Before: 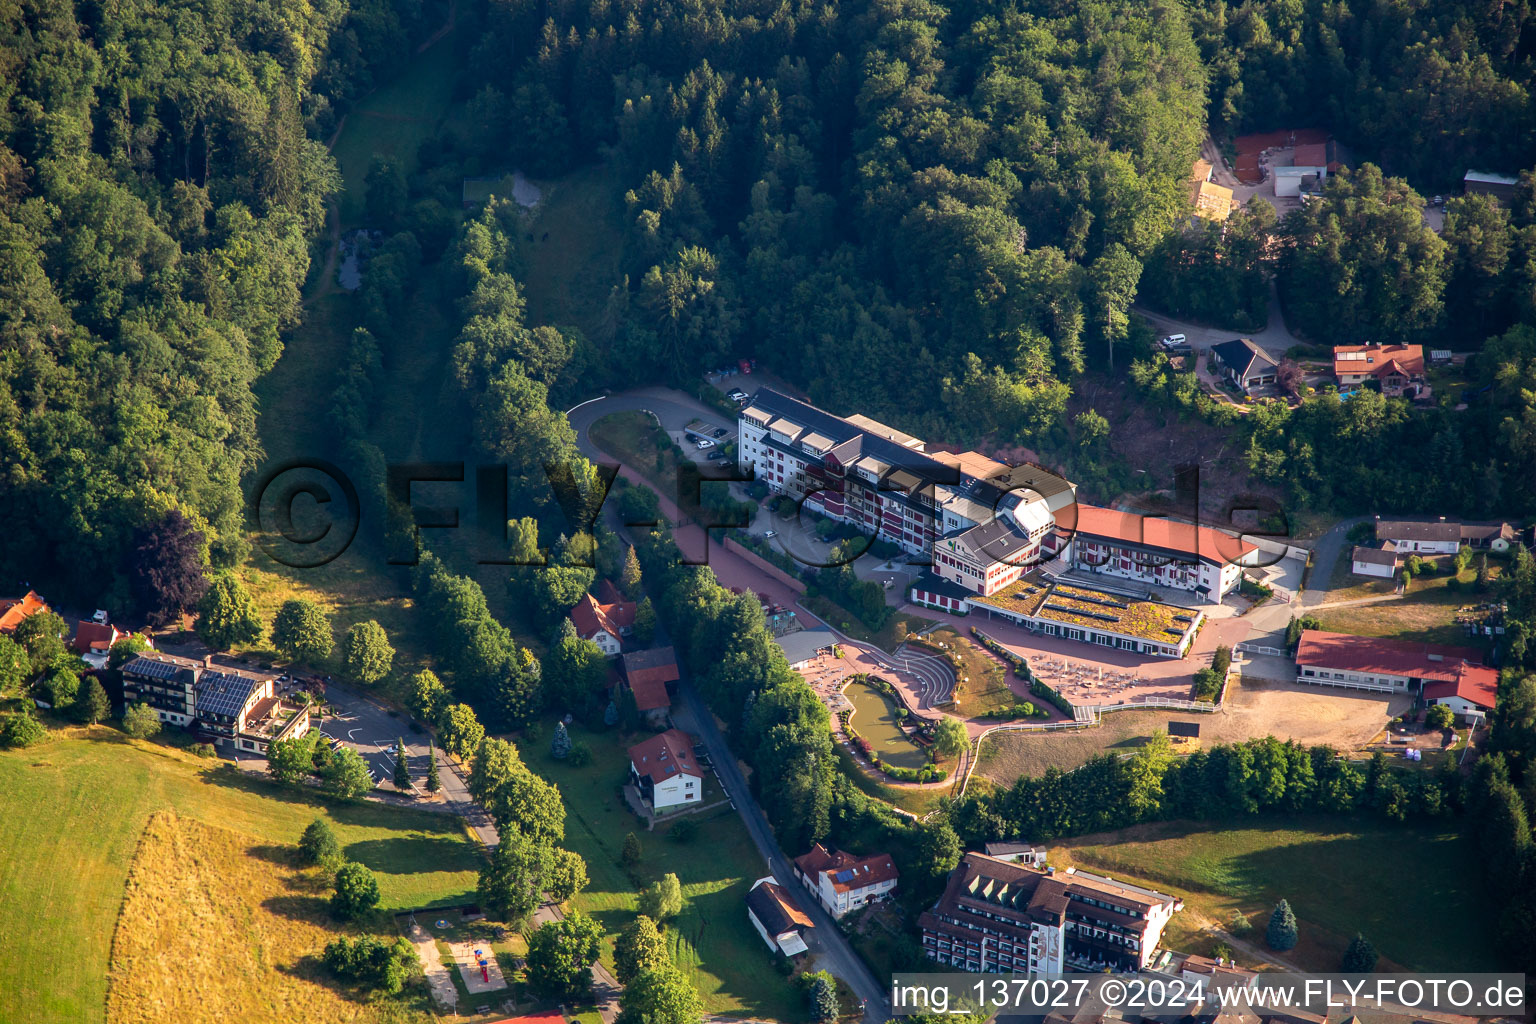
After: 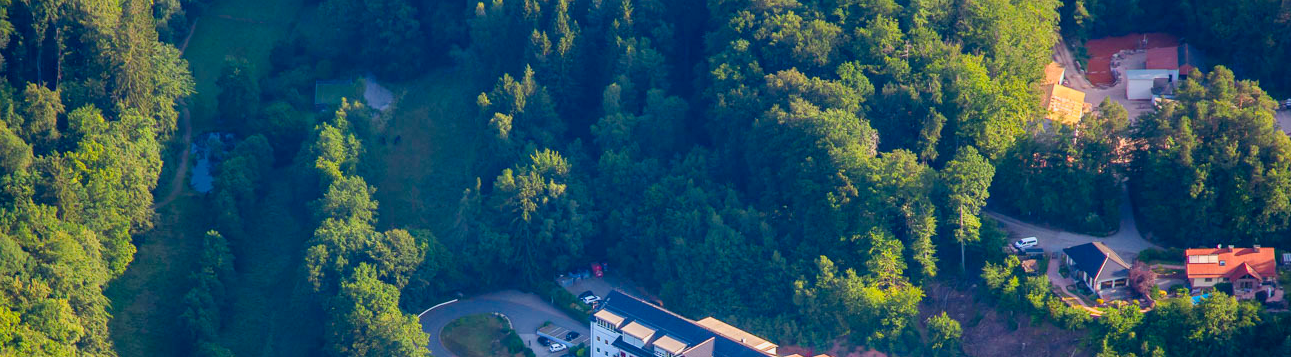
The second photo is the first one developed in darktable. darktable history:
contrast brightness saturation: saturation 0.506
filmic rgb: middle gray luminance 18.24%, black relative exposure -10.43 EV, white relative exposure 3.42 EV, threshold 3.01 EV, target black luminance 0%, hardness 6.03, latitude 98.65%, contrast 0.849, shadows ↔ highlights balance 0.663%, iterations of high-quality reconstruction 0, enable highlight reconstruction true
crop and rotate: left 9.692%, top 9.557%, right 6.196%, bottom 55.486%
exposure: black level correction 0, exposure 0.691 EV, compensate highlight preservation false
